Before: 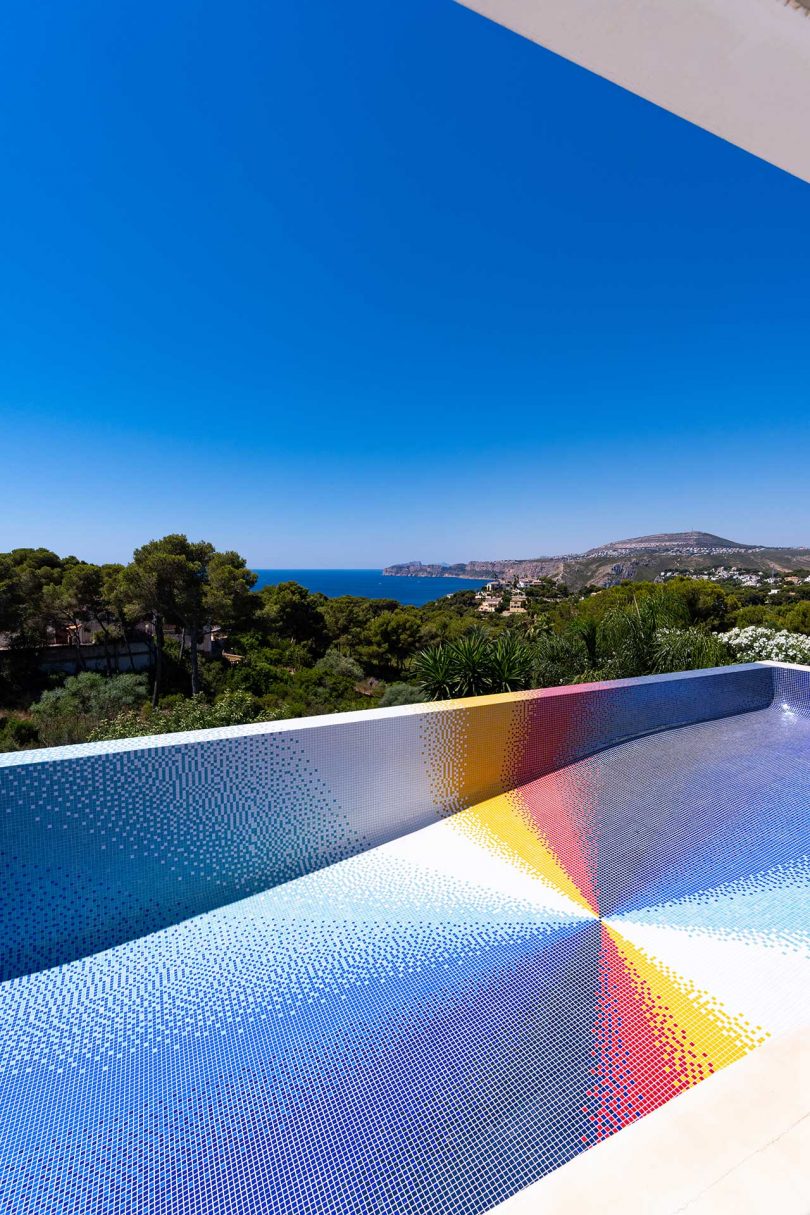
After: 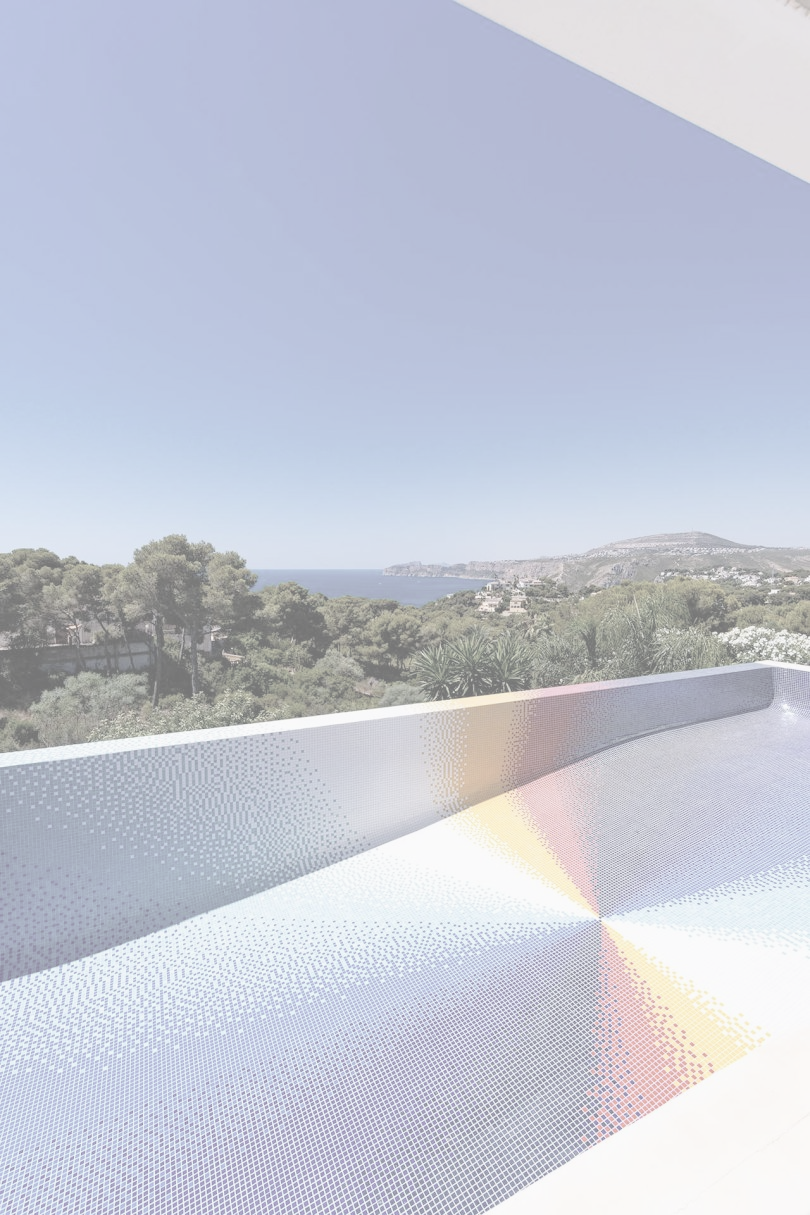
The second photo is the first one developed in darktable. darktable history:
exposure: exposure 0.721 EV, compensate exposure bias true, compensate highlight preservation false
contrast brightness saturation: contrast -0.334, brightness 0.77, saturation -0.799
